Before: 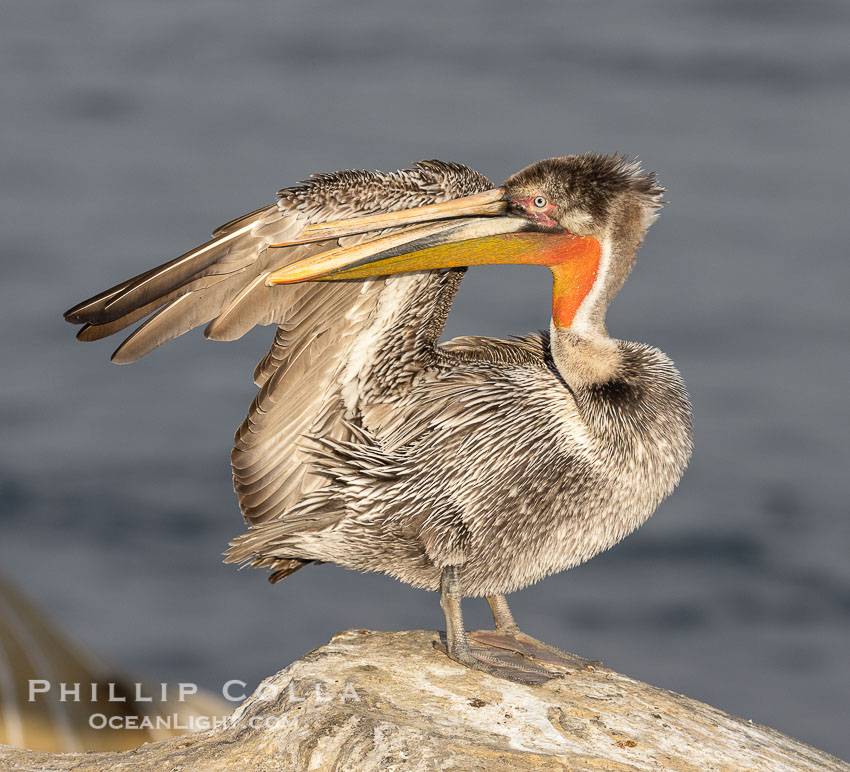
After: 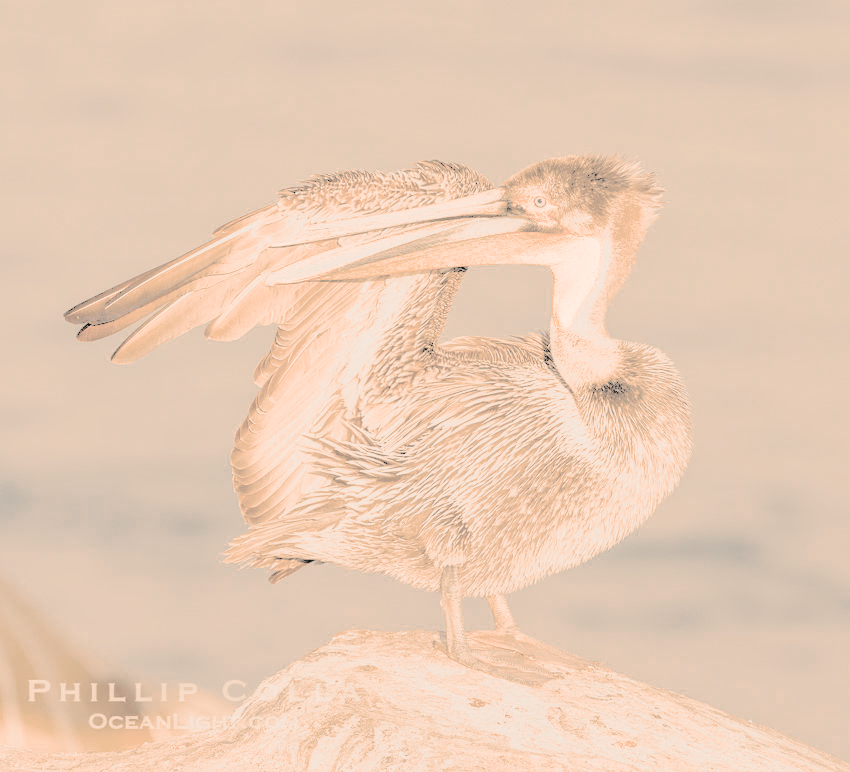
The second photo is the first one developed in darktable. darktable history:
tone curve: curves: ch0 [(0, 0.03) (0.113, 0.087) (0.207, 0.184) (0.515, 0.612) (0.712, 0.793) (1, 0.946)]; ch1 [(0, 0) (0.172, 0.123) (0.317, 0.279) (0.407, 0.401) (0.476, 0.482) (0.505, 0.499) (0.534, 0.534) (0.632, 0.645) (0.726, 0.745) (1, 1)]; ch2 [(0, 0) (0.411, 0.424) (0.505, 0.505) (0.521, 0.524) (0.541, 0.569) (0.65, 0.699) (1, 1)], color space Lab, independent channels, preserve colors none
exposure: exposure 0.722 EV, compensate highlight preservation false
filmic rgb: black relative exposure -8.79 EV, white relative exposure 4.98 EV, threshold 6 EV, target black luminance 0%, hardness 3.77, latitude 66.34%, contrast 0.822, highlights saturation mix 10%, shadows ↔ highlights balance 20%, add noise in highlights 0.1, color science v4 (2020), iterations of high-quality reconstruction 0, type of noise poissonian, enable highlight reconstruction true
contrast brightness saturation: brightness 1
white balance: red 1.467, blue 0.684
tone equalizer: -8 EV -0.528 EV, -7 EV -0.319 EV, -6 EV -0.083 EV, -5 EV 0.413 EV, -4 EV 0.985 EV, -3 EV 0.791 EV, -2 EV -0.01 EV, -1 EV 0.14 EV, +0 EV -0.012 EV, smoothing 1
local contrast: detail 130%
color zones: curves: ch0 [(0, 0.613) (0.01, 0.613) (0.245, 0.448) (0.498, 0.529) (0.642, 0.665) (0.879, 0.777) (0.99, 0.613)]; ch1 [(0, 0.272) (0.219, 0.127) (0.724, 0.346)]
